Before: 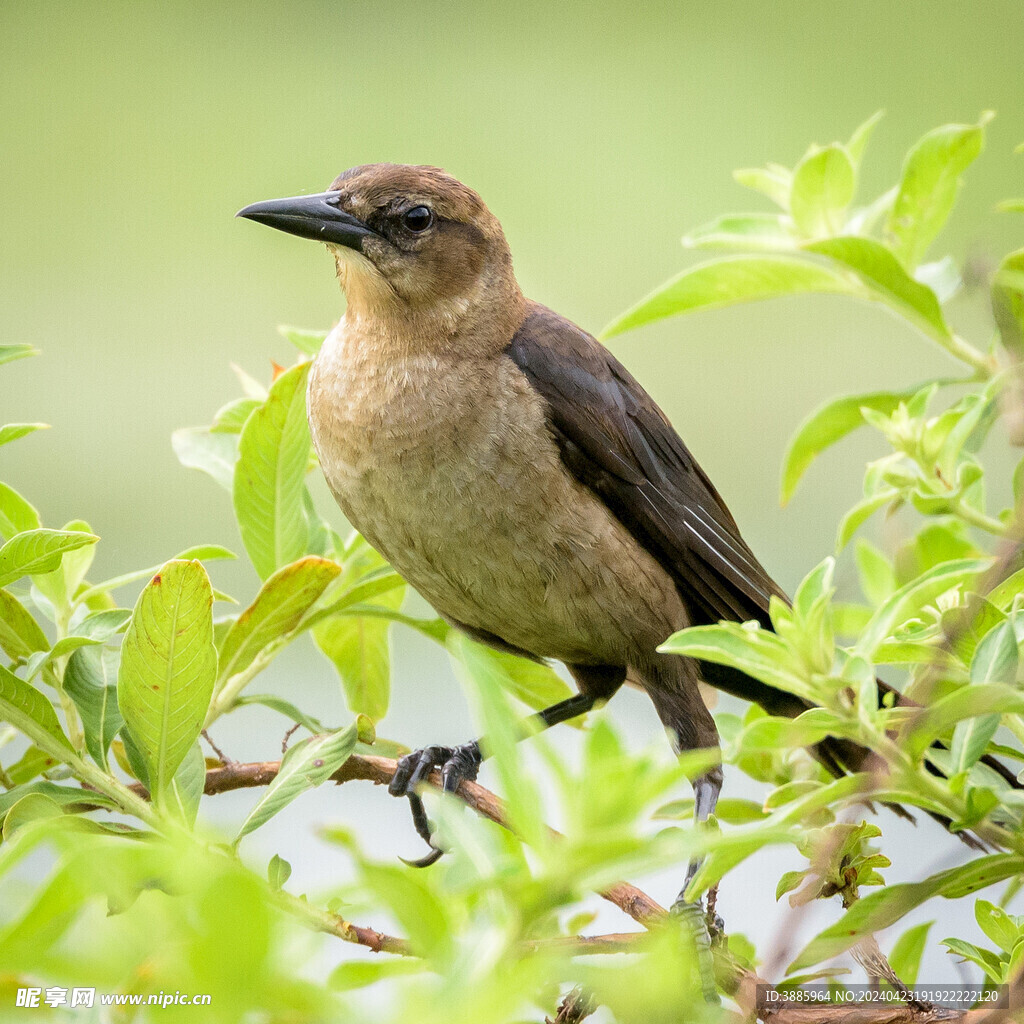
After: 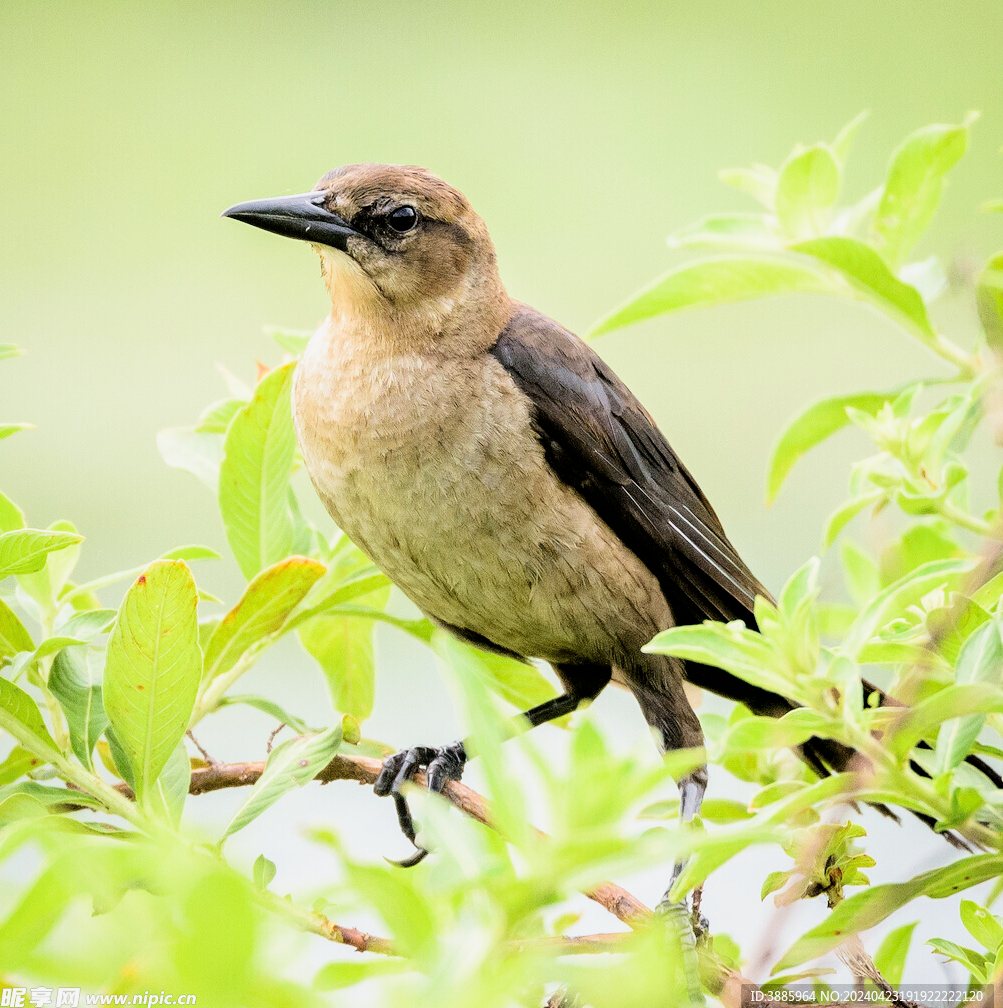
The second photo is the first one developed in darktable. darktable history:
crop and rotate: left 1.48%, right 0.547%, bottom 1.491%
filmic rgb: black relative exposure -5.05 EV, white relative exposure 3.99 EV, threshold 5.96 EV, hardness 2.9, contrast 1.298, highlights saturation mix -8.66%, enable highlight reconstruction true
exposure: black level correction 0, exposure 0.698 EV, compensate exposure bias true, compensate highlight preservation false
